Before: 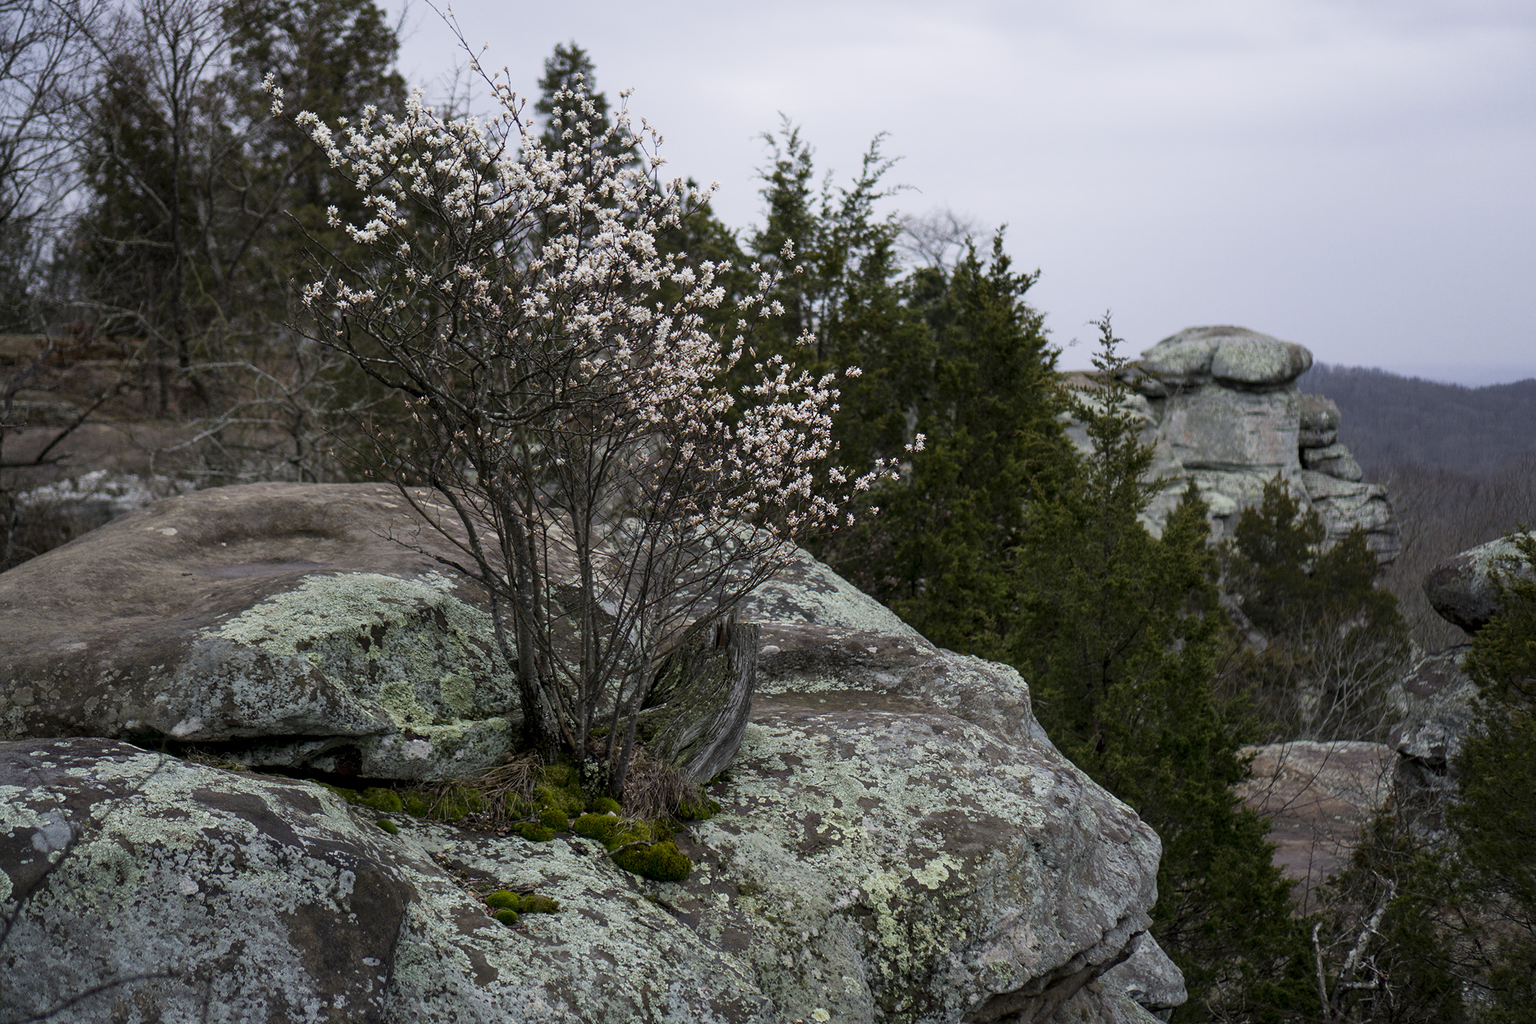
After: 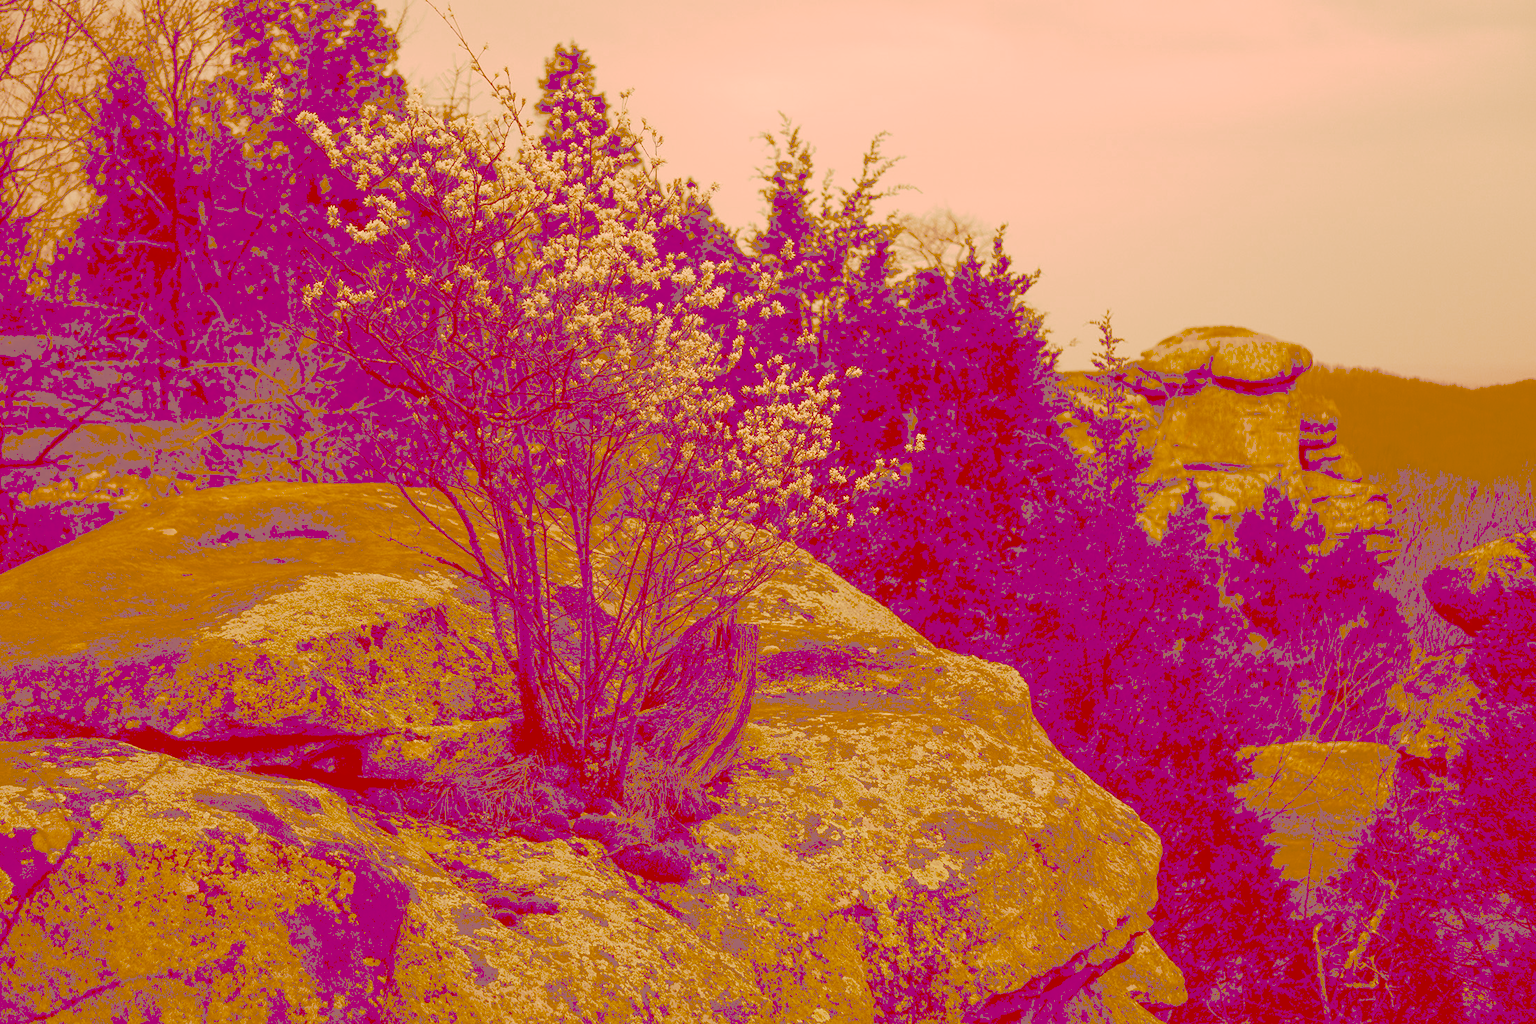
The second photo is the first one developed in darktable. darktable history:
tone curve: curves: ch0 [(0, 0) (0.003, 0.453) (0.011, 0.457) (0.025, 0.457) (0.044, 0.463) (0.069, 0.464) (0.1, 0.471) (0.136, 0.475) (0.177, 0.481) (0.224, 0.486) (0.277, 0.496) (0.335, 0.515) (0.399, 0.544) (0.468, 0.577) (0.543, 0.621) (0.623, 0.67) (0.709, 0.73) (0.801, 0.788) (0.898, 0.848) (1, 1)], preserve colors none
color look up table: target L [95.65, 91.38, 86.29, 85.45, 84.02, 75.06, 74.61, 67.7, 63.68, 59.46, 47.21, 45.2, 27.13, 78.34, 76.66, 68.44, 67.82, 64.26, 51.32, 50.76, 38.83, 34.89, 30.51, 27.64, 25.45, 21.91, 96.19, 90.64, 79.47, 76.08, 82.56, 77.87, 61.35, 59.53, 57.19, 52.7, 61.7, 74.91, 47.52, 38.26, 28.59, 48.77, 29.92, 23.45, 88.37, 78.45, 71.51, 54.49, 23.49], target a [12.14, 12.56, -8.165, -0.2, -6.744, -10.88, 8.039, 24.55, -1.202, 7.211, 19.21, 34.02, 64.67, 27.89, 25.77, 47.98, 36.81, 45.05, 81.37, 40.8, 58.86, 85.64, 83.9, 78.6, 74.6, 68.09, 14.07, 20.12, 30.18, 22.65, 23.52, 36.51, 28.42, 68.81, 41.6, 78.06, 36.42, 34.92, 41.86, 76.17, 69.03, 63.52, 78.74, 70.92, 2.729, 12.34, 25.23, 27.63, 70.8], target b [57.49, 93.88, 51.19, 146.7, 144.19, 128.72, 127.73, 116.14, 109.44, 102, 81.16, 77.61, 46.56, 60.02, 131.55, 117.07, 116.25, 110.44, 88.19, 87.25, 66.69, 59.86, 52.38, 47.39, 43.66, 37.57, 26.05, 23.03, 31.71, 42.22, 15.25, 8.032, 104.99, 29.77, 97.79, 90.09, 36.85, 5.433, 81.33, 65.47, 49.01, 1.38, 51.01, 40.2, 23.14, 51.31, 20.9, 93.16, 40.25], num patches 49
